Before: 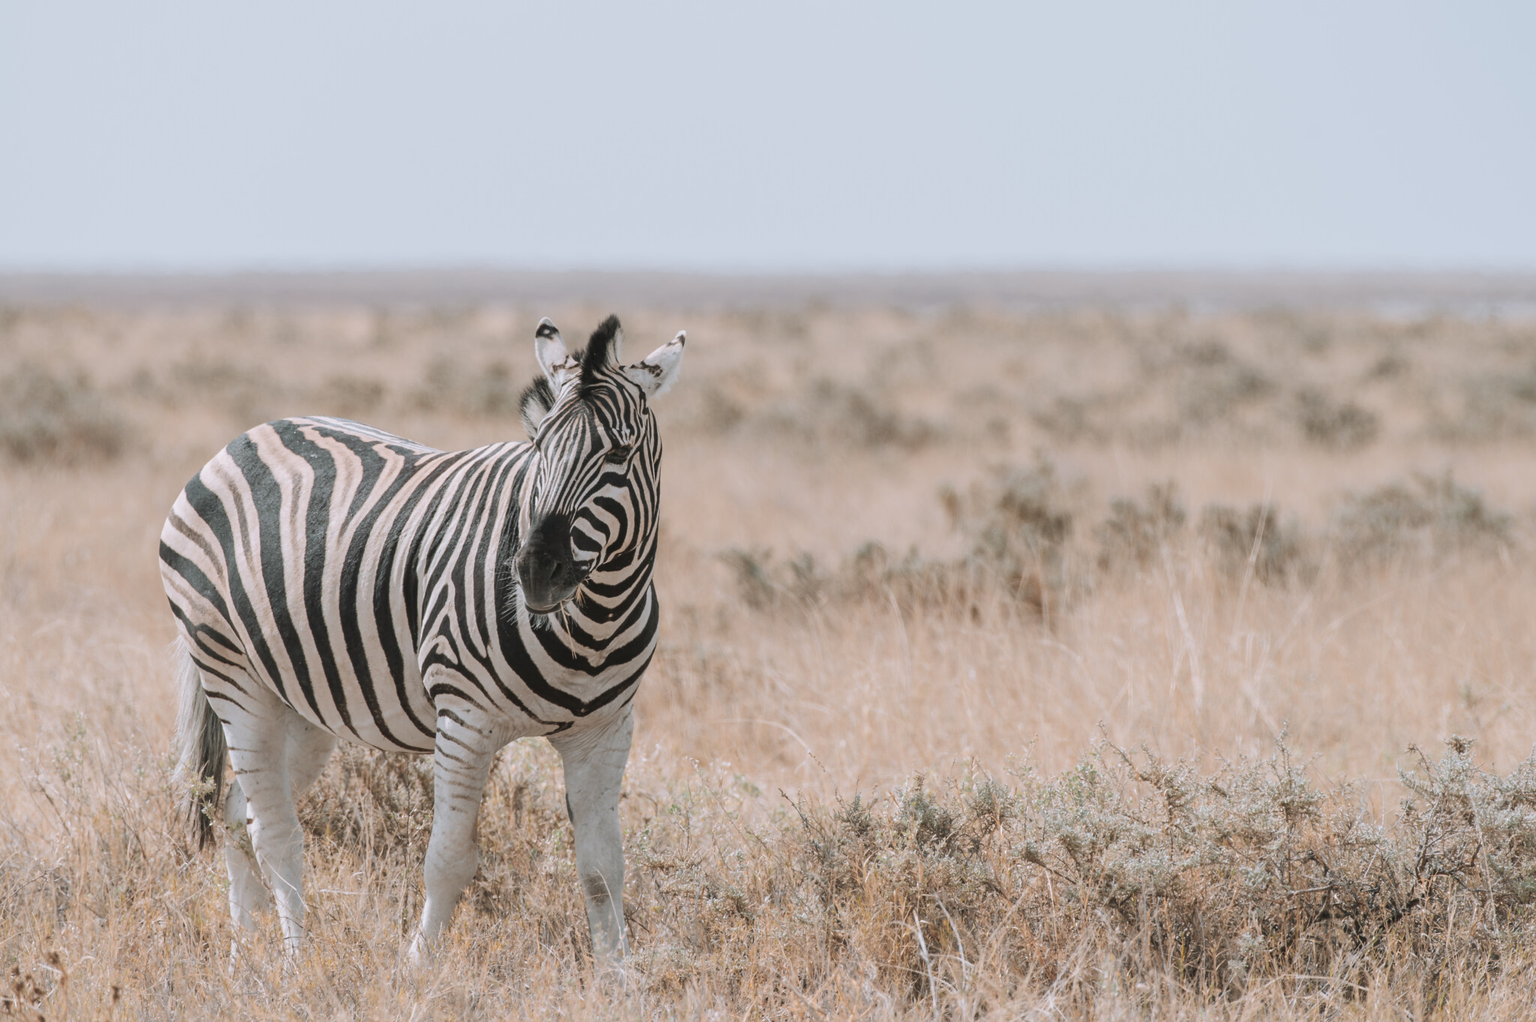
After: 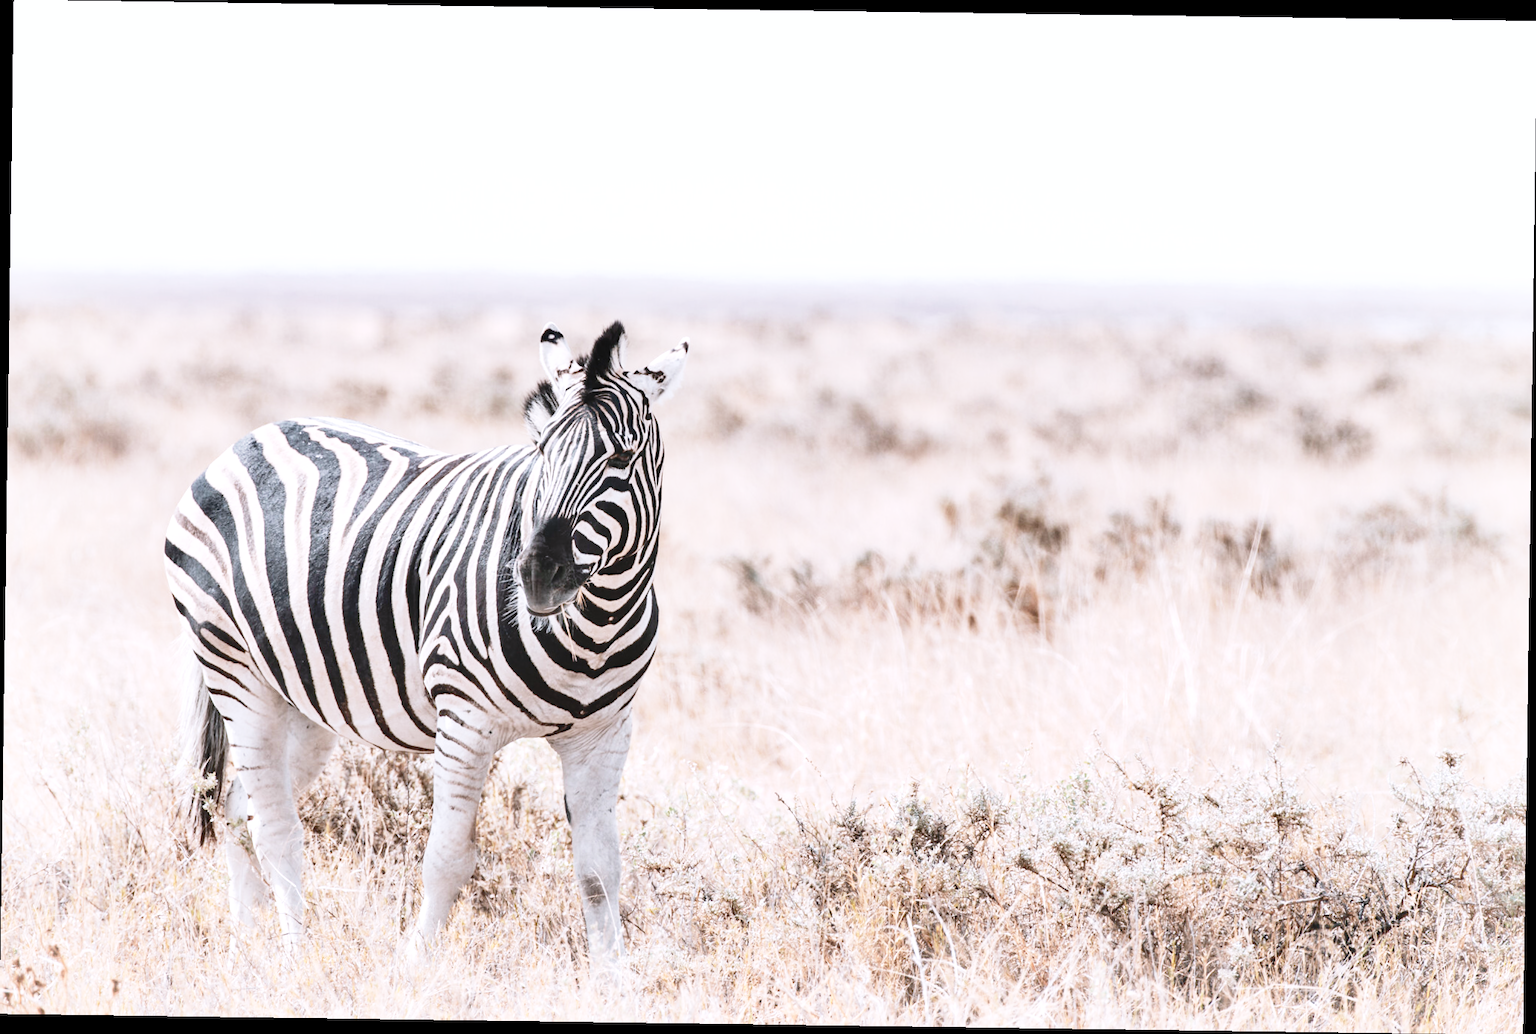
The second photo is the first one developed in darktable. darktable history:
exposure: exposure 0.6 EV, compensate highlight preservation false
base curve: curves: ch0 [(0, 0) (0.032, 0.037) (0.105, 0.228) (0.435, 0.76) (0.856, 0.983) (1, 1)], preserve colors none
rotate and perspective: rotation 0.8°, automatic cropping off
white balance: red 1.004, blue 1.096
shadows and highlights: soften with gaussian
